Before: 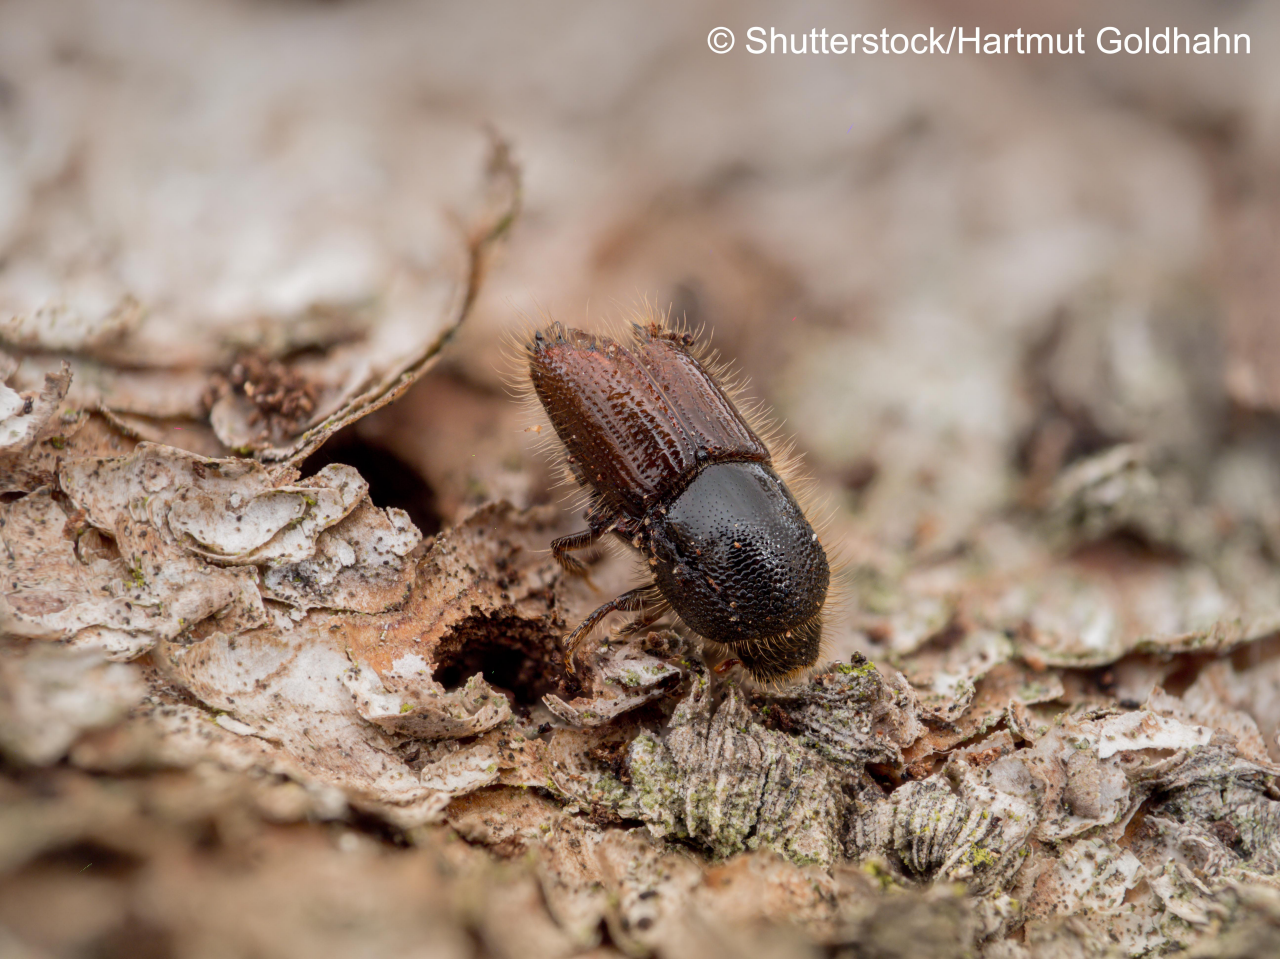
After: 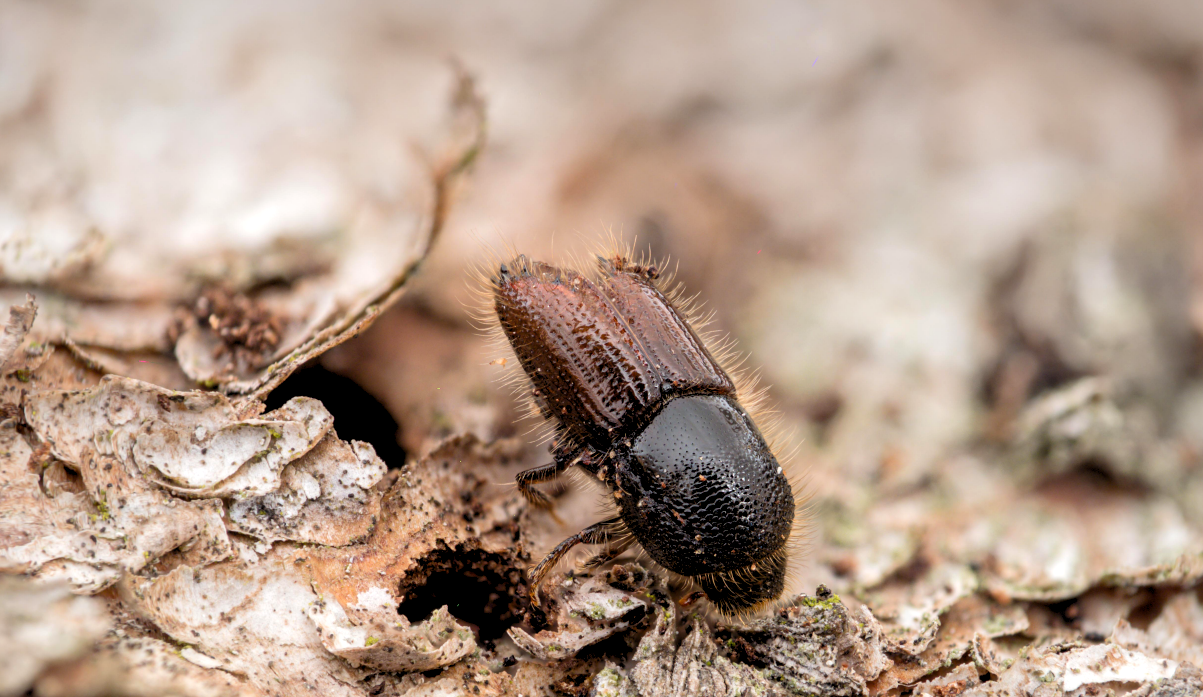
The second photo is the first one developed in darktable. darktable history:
exposure: black level correction 0.002, exposure 0.298 EV, compensate highlight preservation false
levels: black 0.078%, levels [0.073, 0.497, 0.972]
crop: left 2.78%, top 7.026%, right 3.198%, bottom 20.263%
